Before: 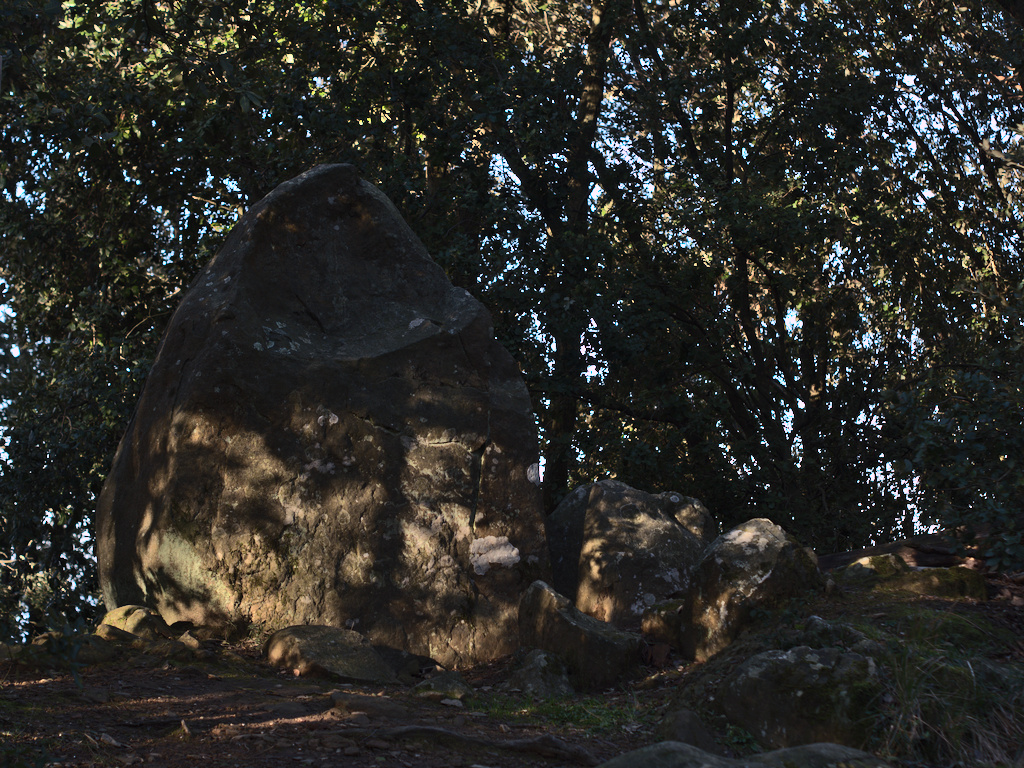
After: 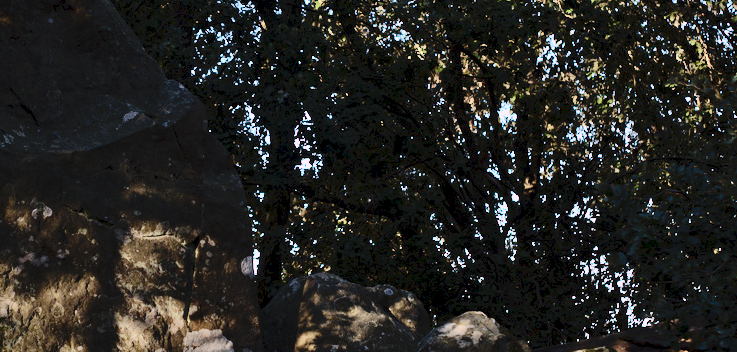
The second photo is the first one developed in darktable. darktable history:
crop and rotate: left 27.938%, top 27.046%, bottom 27.046%
exposure: black level correction 0.005, exposure 0.001 EV, compensate highlight preservation false
tone curve: curves: ch0 [(0, 0) (0.003, 0.047) (0.011, 0.051) (0.025, 0.061) (0.044, 0.075) (0.069, 0.09) (0.1, 0.102) (0.136, 0.125) (0.177, 0.173) (0.224, 0.226) (0.277, 0.303) (0.335, 0.388) (0.399, 0.469) (0.468, 0.545) (0.543, 0.623) (0.623, 0.695) (0.709, 0.766) (0.801, 0.832) (0.898, 0.905) (1, 1)], preserve colors none
